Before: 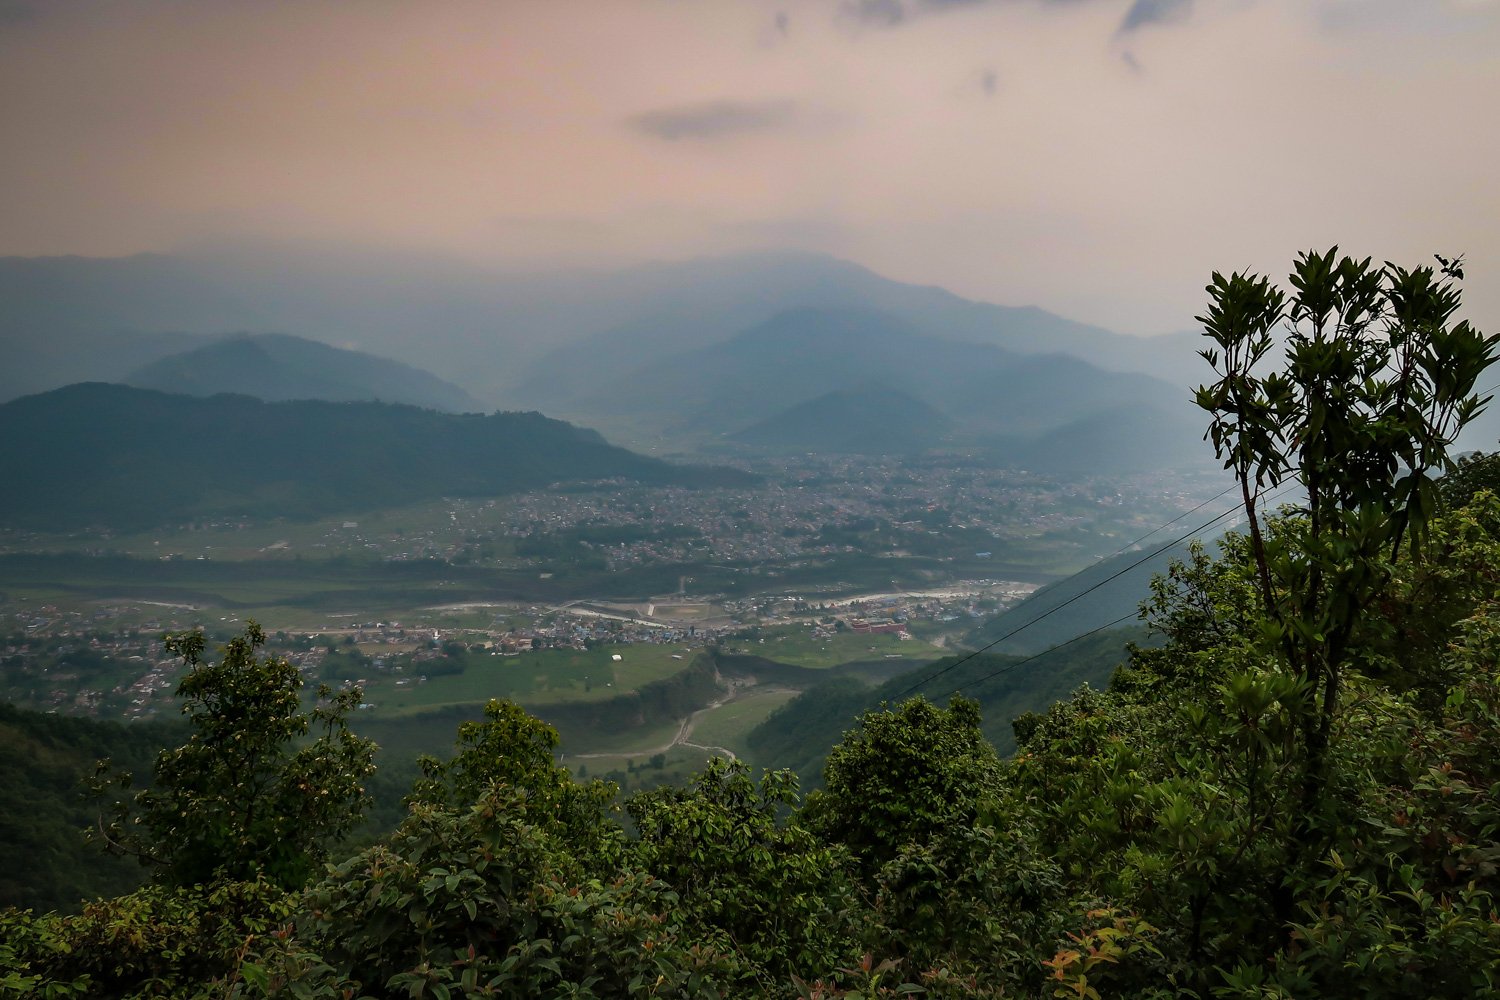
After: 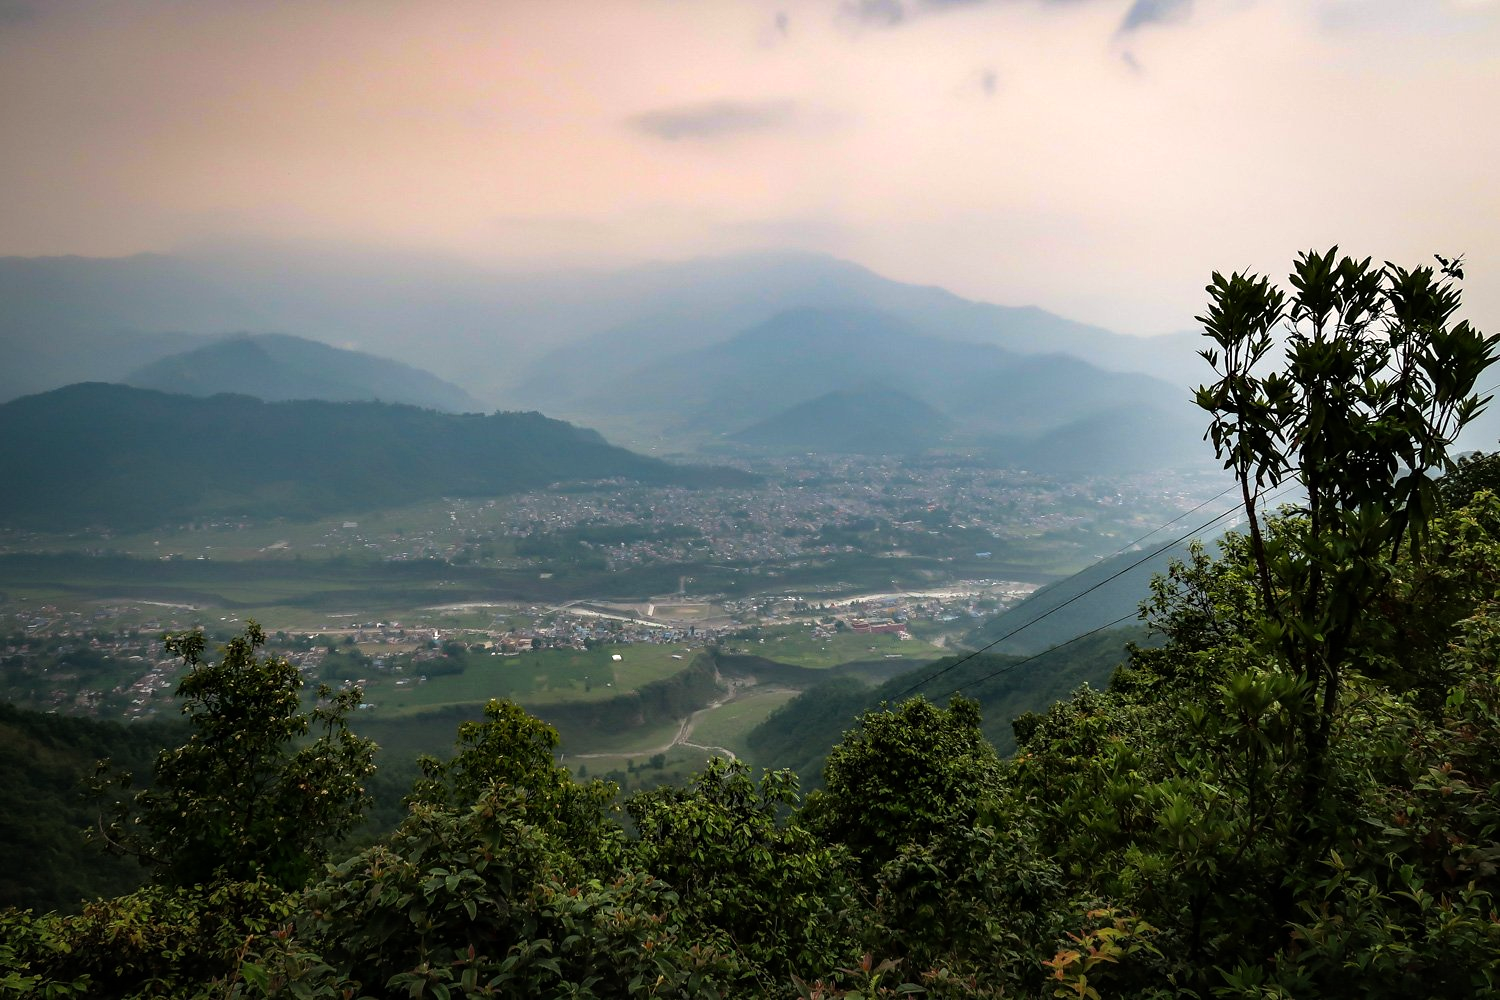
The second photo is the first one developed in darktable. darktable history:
tone equalizer: -8 EV -0.762 EV, -7 EV -0.74 EV, -6 EV -0.624 EV, -5 EV -0.364 EV, -3 EV 0.398 EV, -2 EV 0.6 EV, -1 EV 0.676 EV, +0 EV 0.748 EV
